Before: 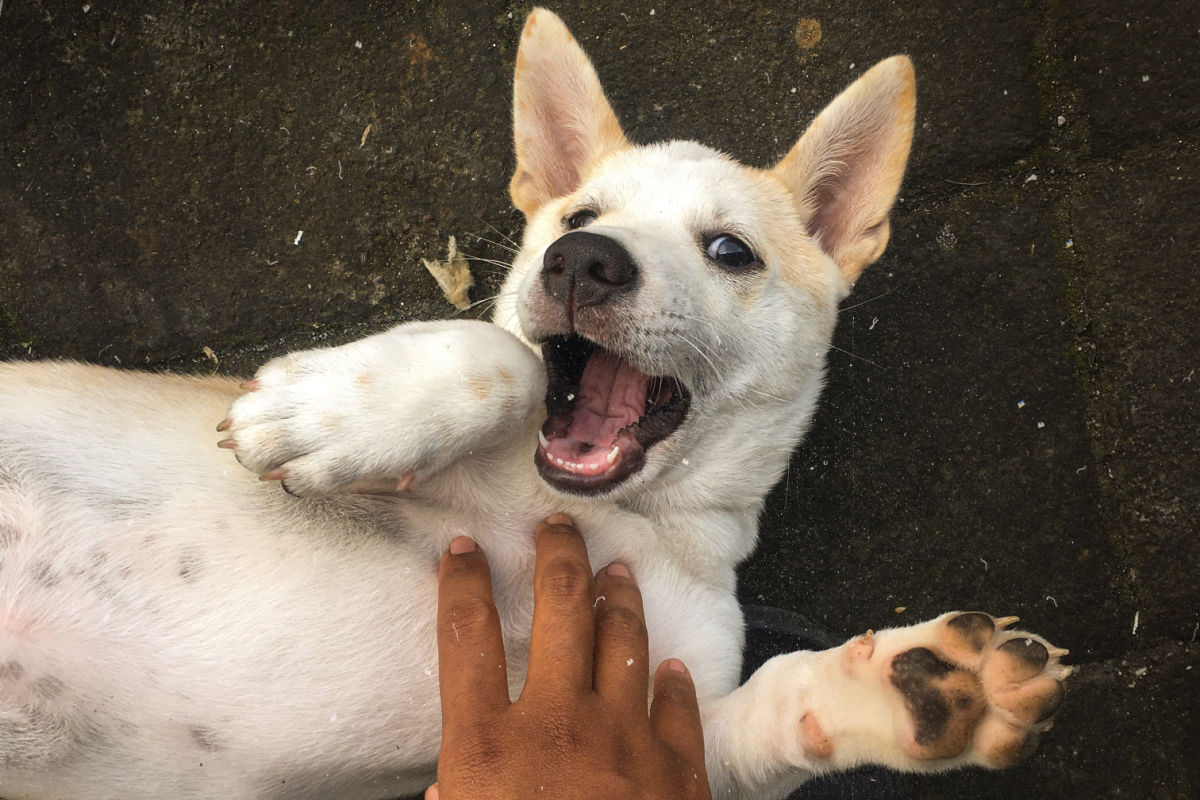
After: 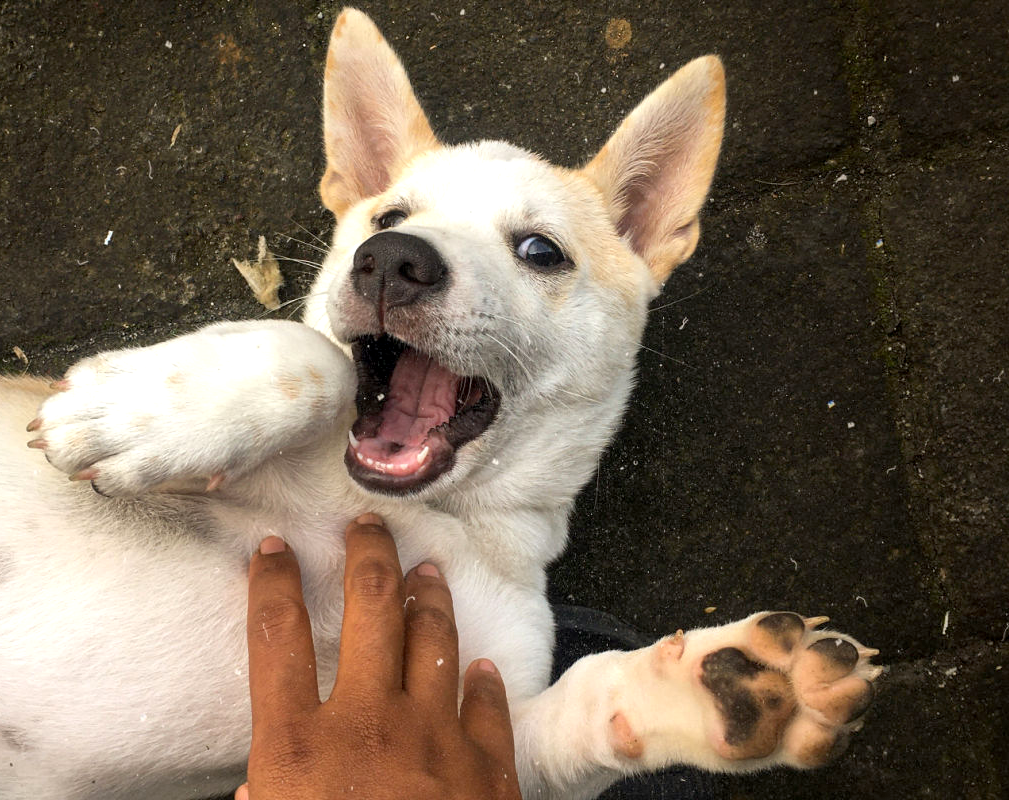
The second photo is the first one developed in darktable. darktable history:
crop: left 15.835%
exposure: black level correction 0.005, exposure 0.279 EV, compensate exposure bias true, compensate highlight preservation false
